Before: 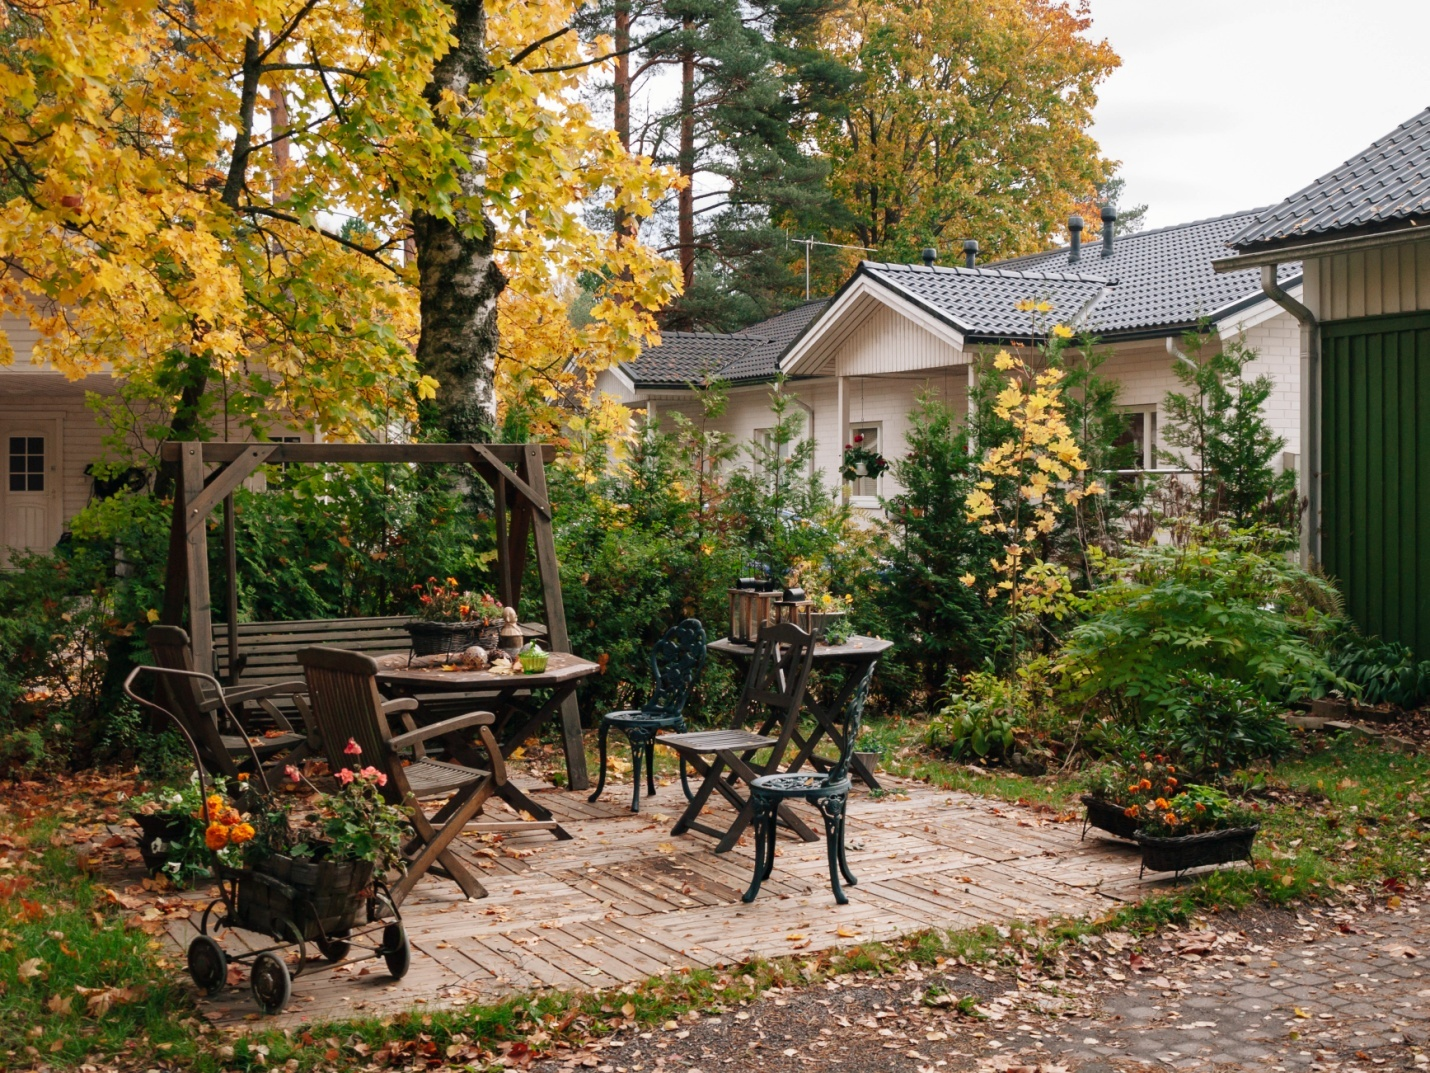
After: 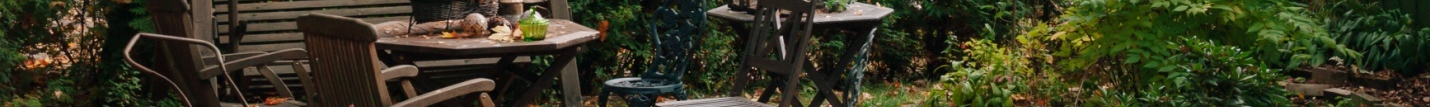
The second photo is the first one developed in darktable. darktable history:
tone equalizer: on, module defaults
crop and rotate: top 59.084%, bottom 30.916%
